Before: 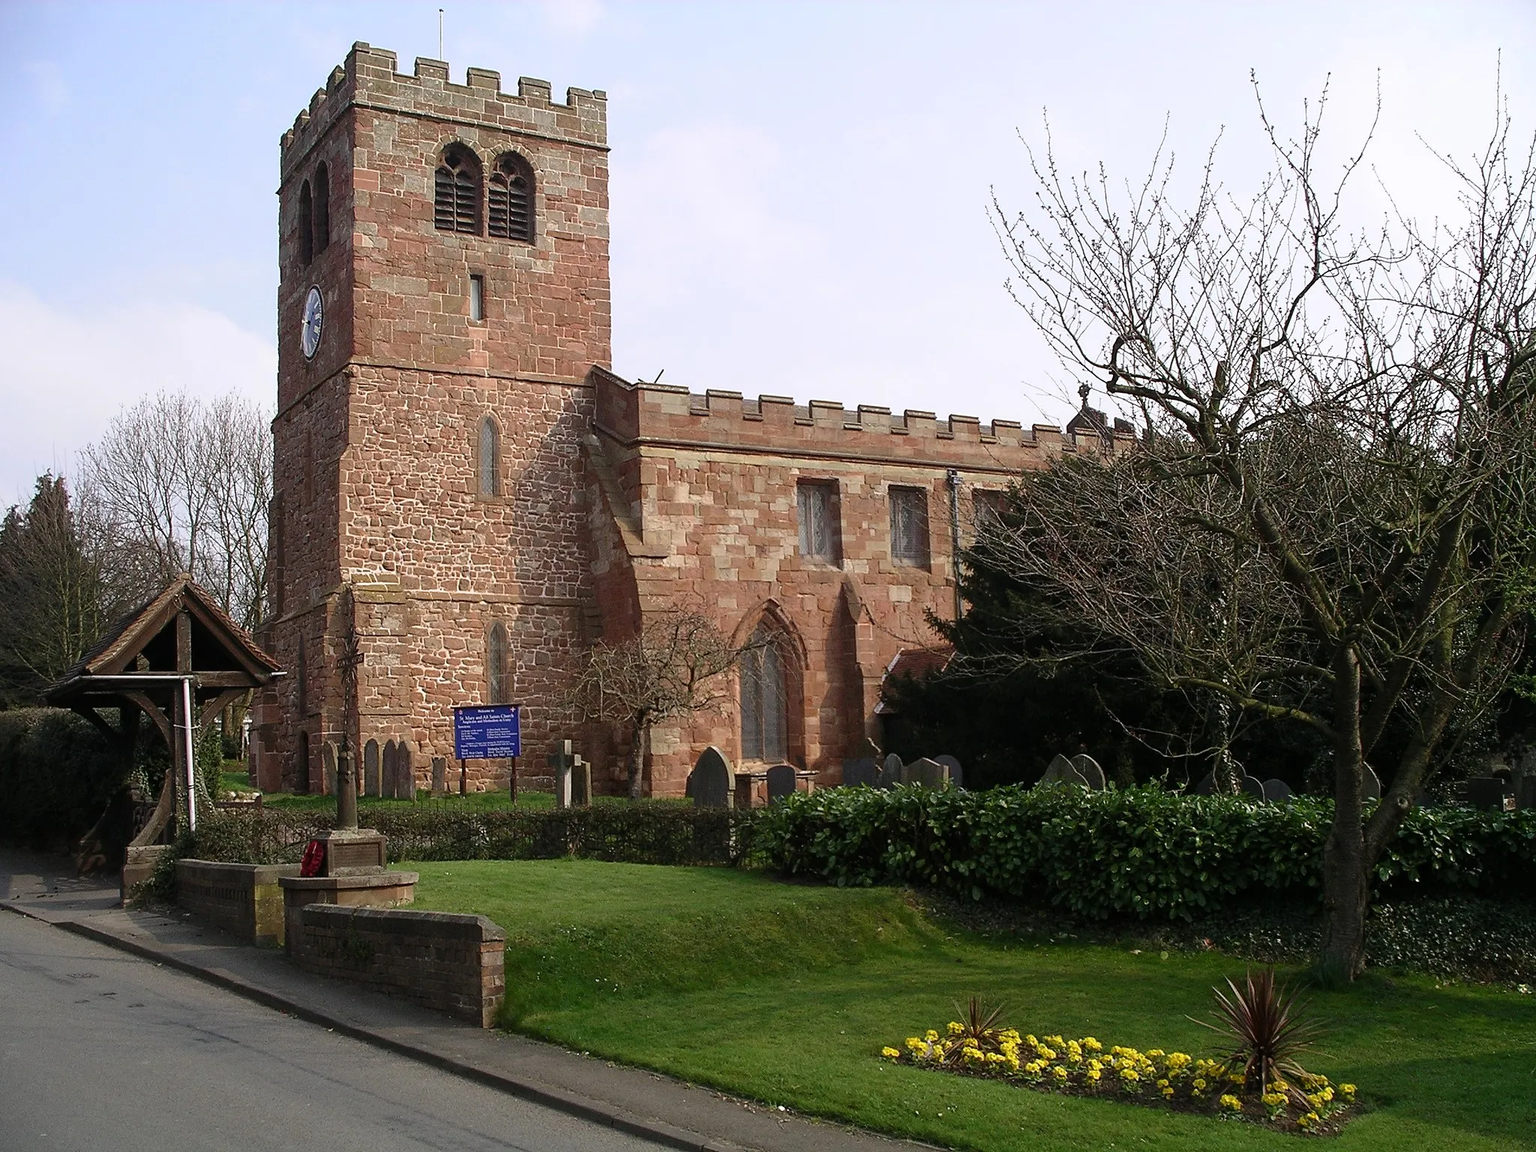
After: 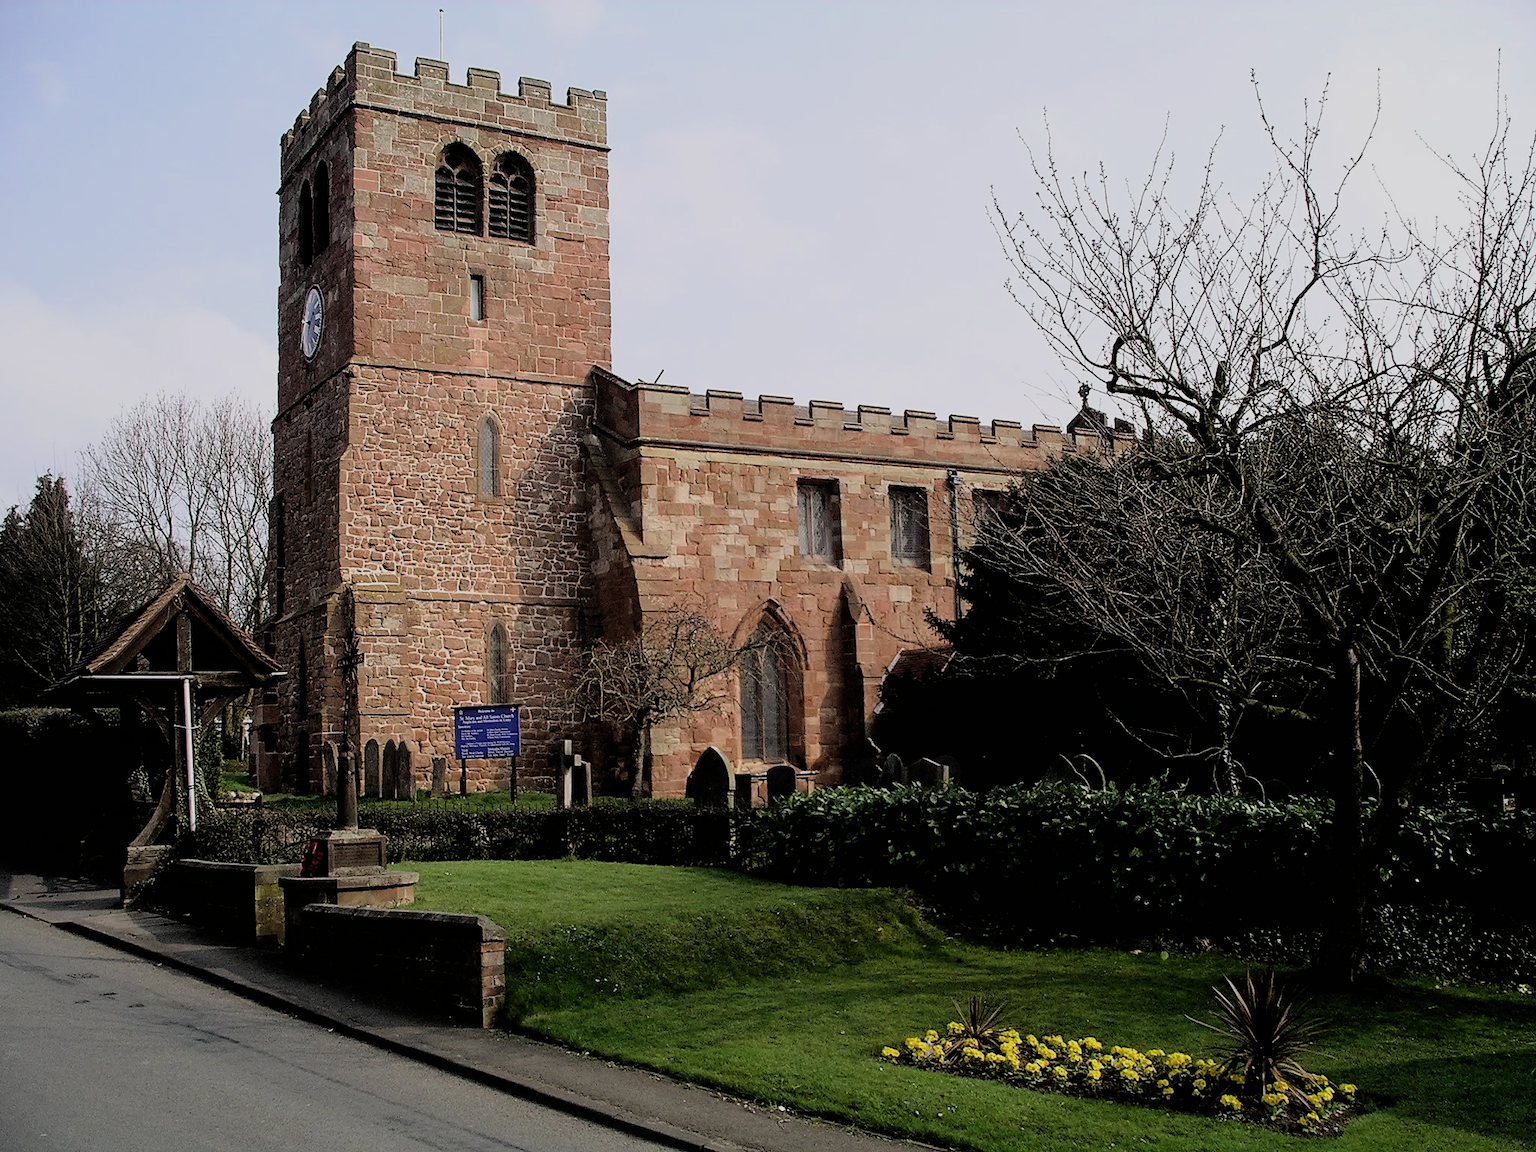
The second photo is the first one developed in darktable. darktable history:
filmic rgb: black relative exposure -4.4 EV, white relative exposure 5.04 EV, hardness 2.18, latitude 40.06%, contrast 1.148, highlights saturation mix 11.43%, shadows ↔ highlights balance 0.799%
